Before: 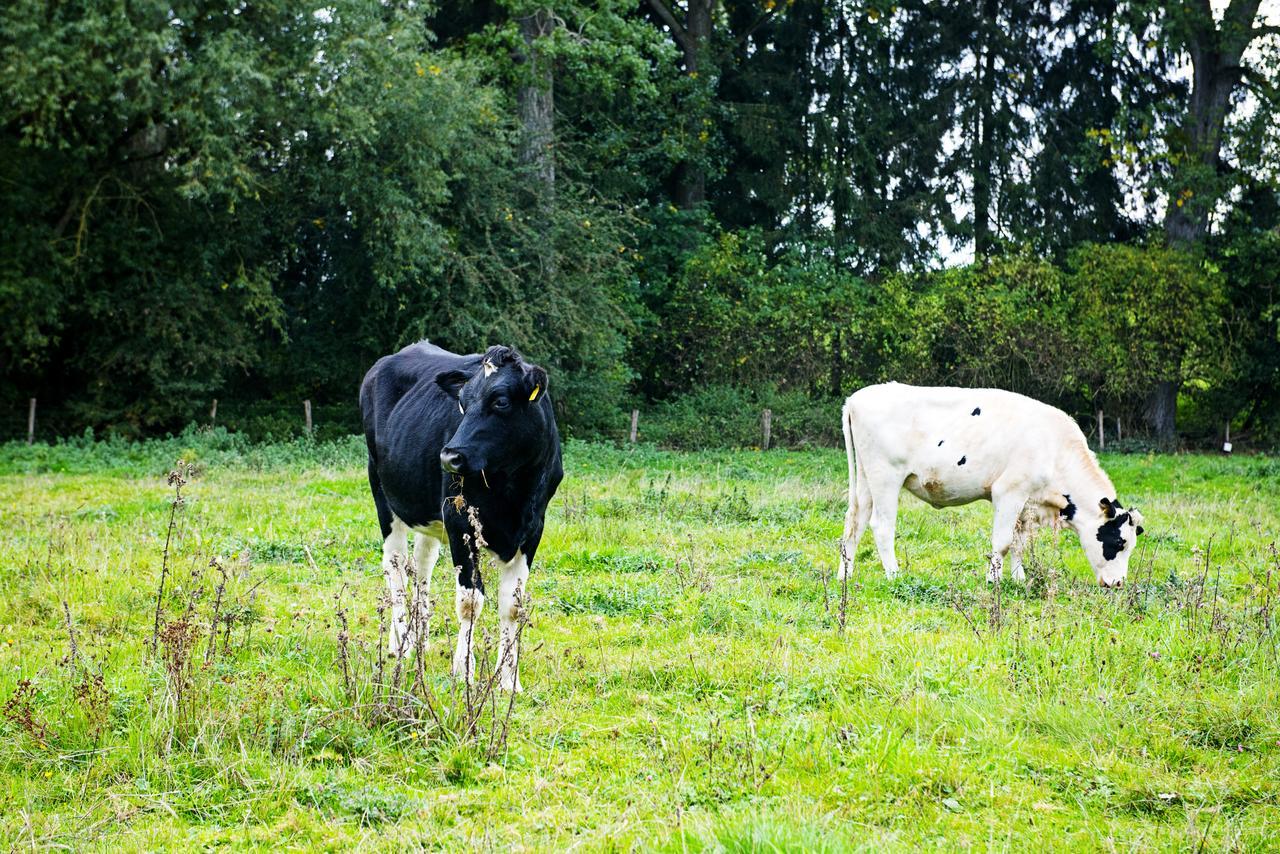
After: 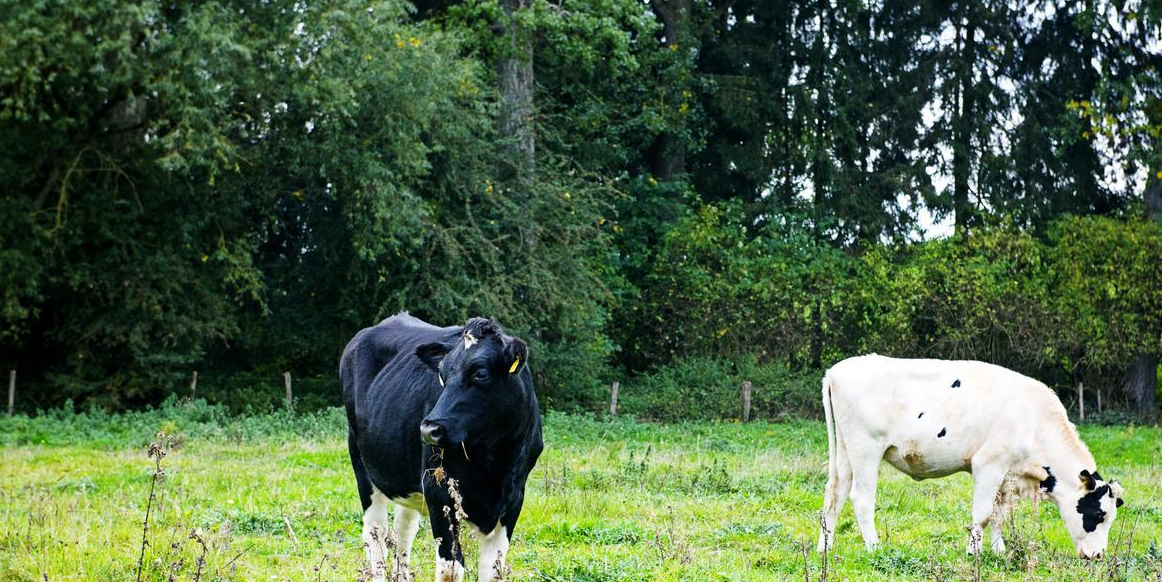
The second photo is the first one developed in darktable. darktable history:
crop: left 1.616%, top 3.359%, right 7.563%, bottom 28.473%
